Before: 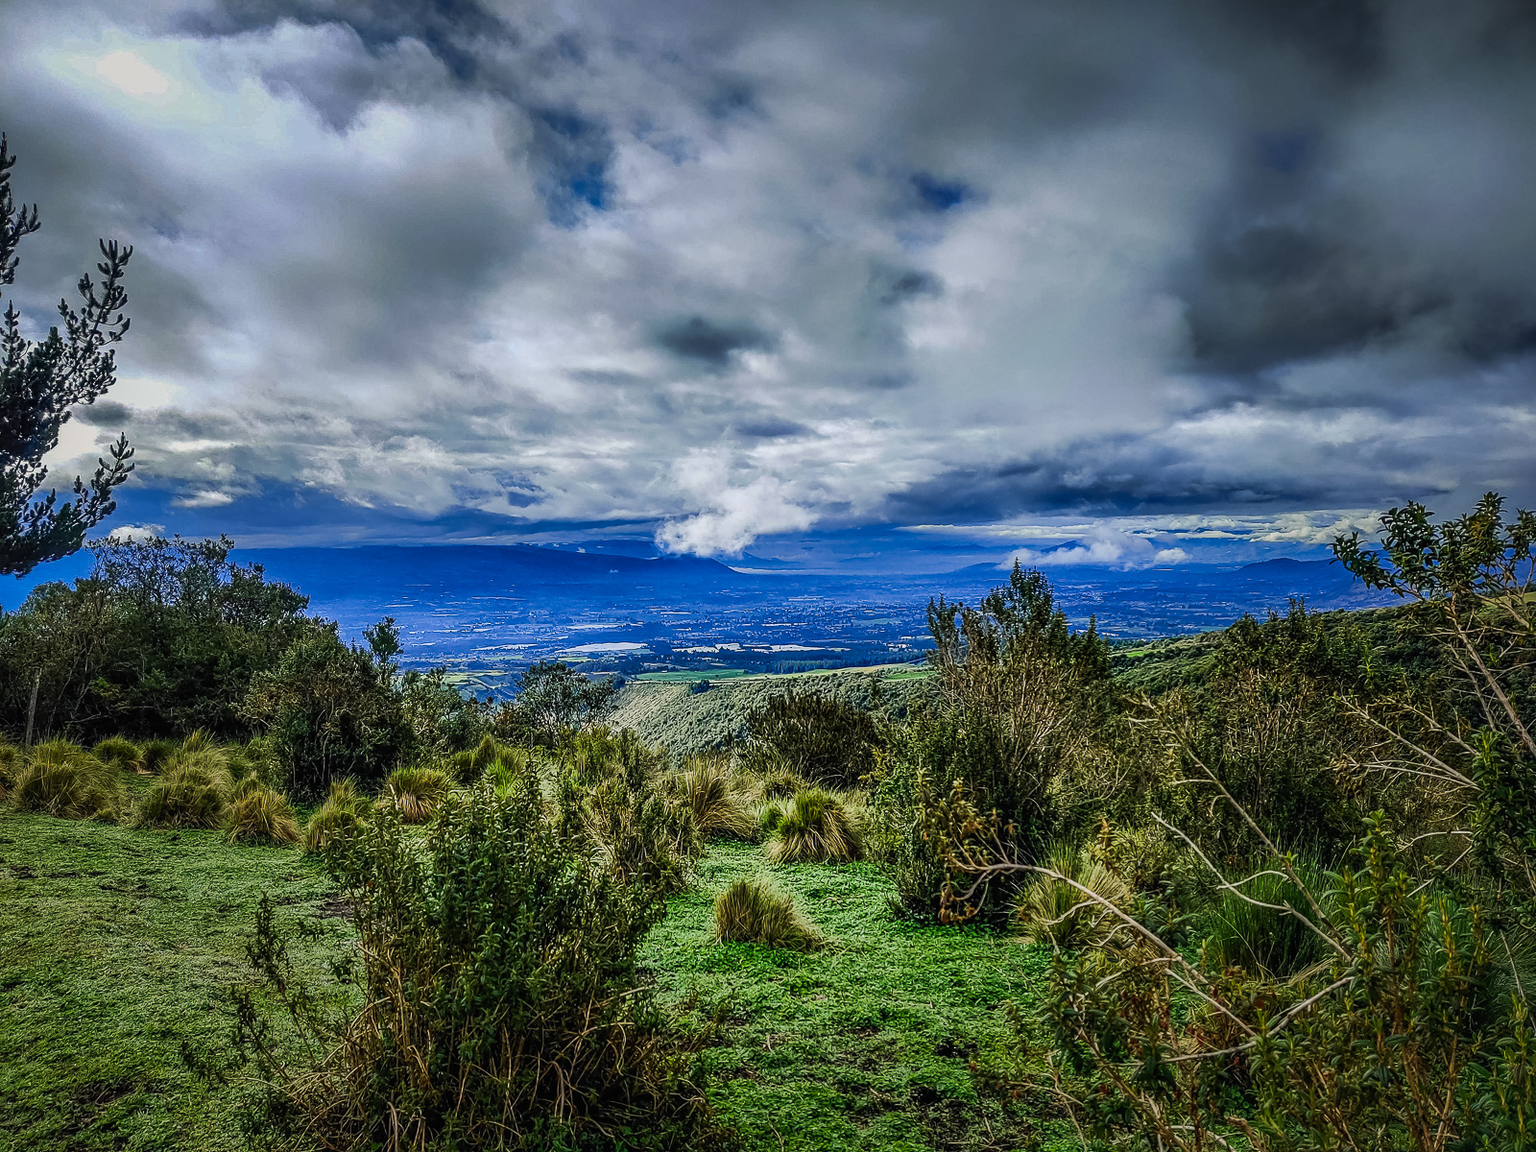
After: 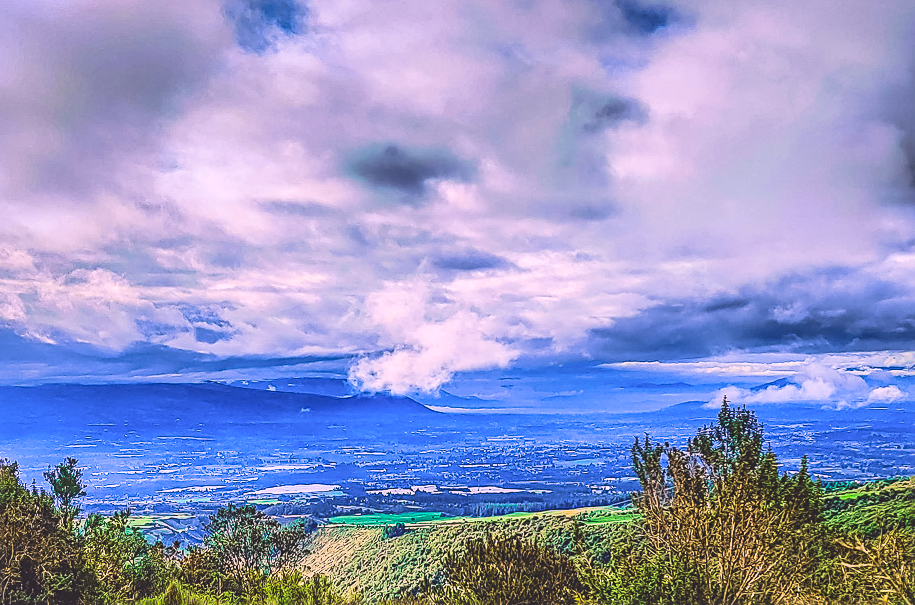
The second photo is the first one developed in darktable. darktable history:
contrast brightness saturation: contrast 0.24, brightness 0.26, saturation 0.39
color correction: highlights a* 14.52, highlights b* 4.84
local contrast: on, module defaults
velvia: strength 45%
exposure: black level correction -0.015, compensate highlight preservation false
tone curve: curves: ch0 [(0, 0.026) (0.175, 0.178) (0.463, 0.502) (0.796, 0.764) (1, 0.961)]; ch1 [(0, 0) (0.437, 0.398) (0.469, 0.472) (0.505, 0.504) (0.553, 0.552) (1, 1)]; ch2 [(0, 0) (0.505, 0.495) (0.579, 0.579) (1, 1)], color space Lab, independent channels, preserve colors none
crop: left 20.932%, top 15.471%, right 21.848%, bottom 34.081%
sharpen: on, module defaults
